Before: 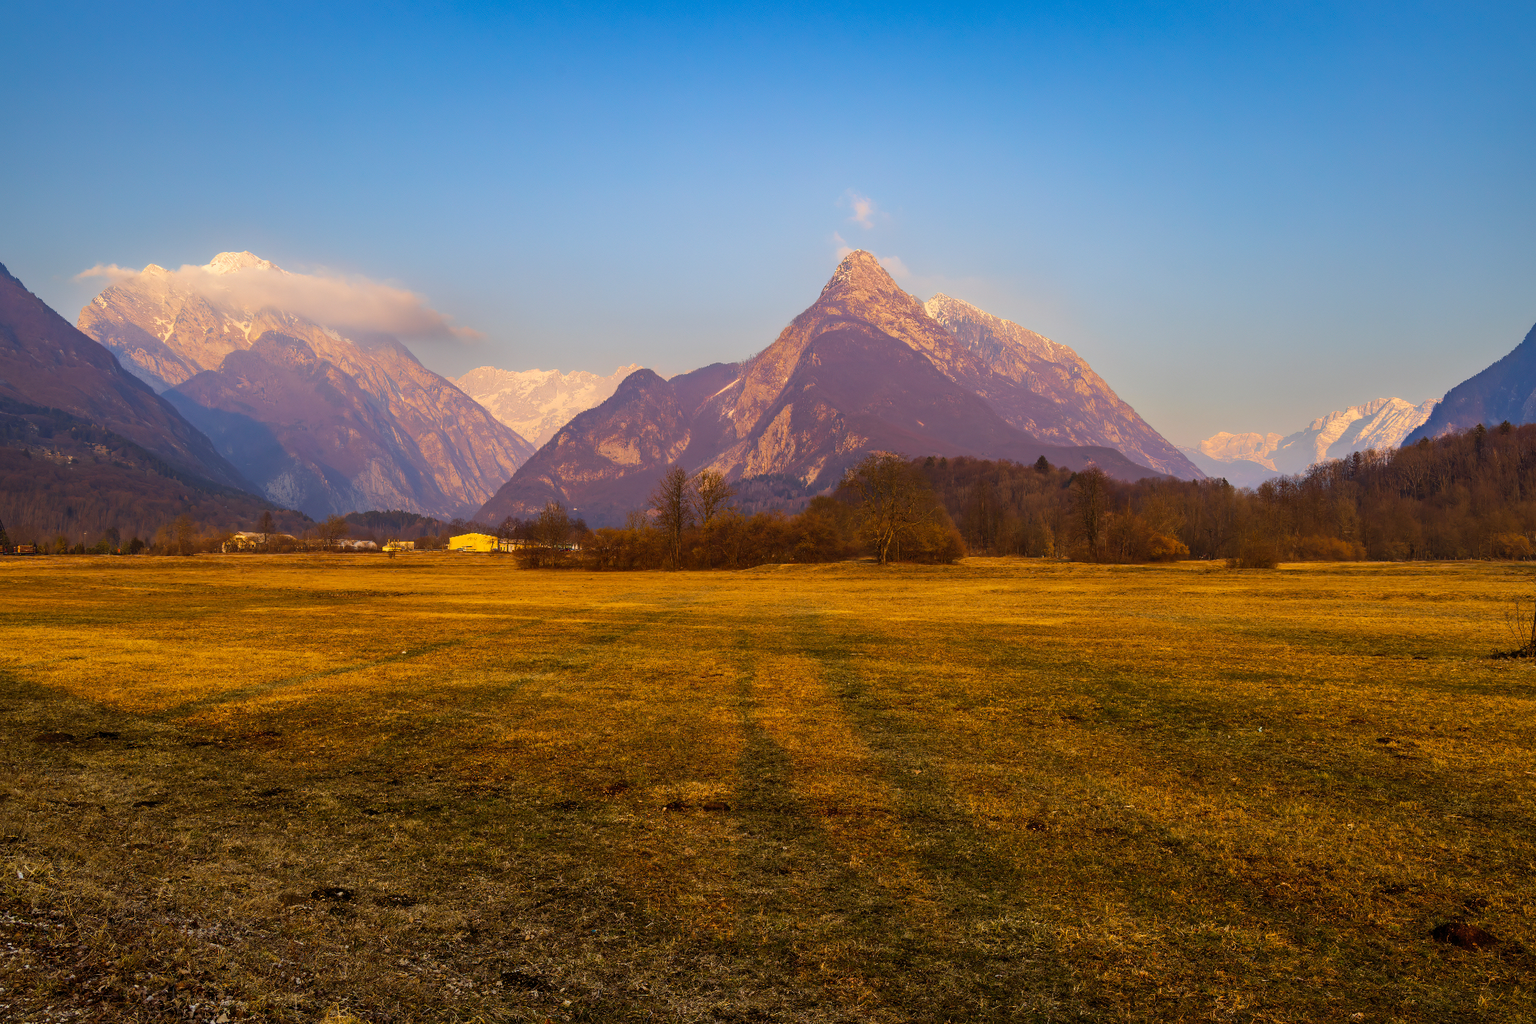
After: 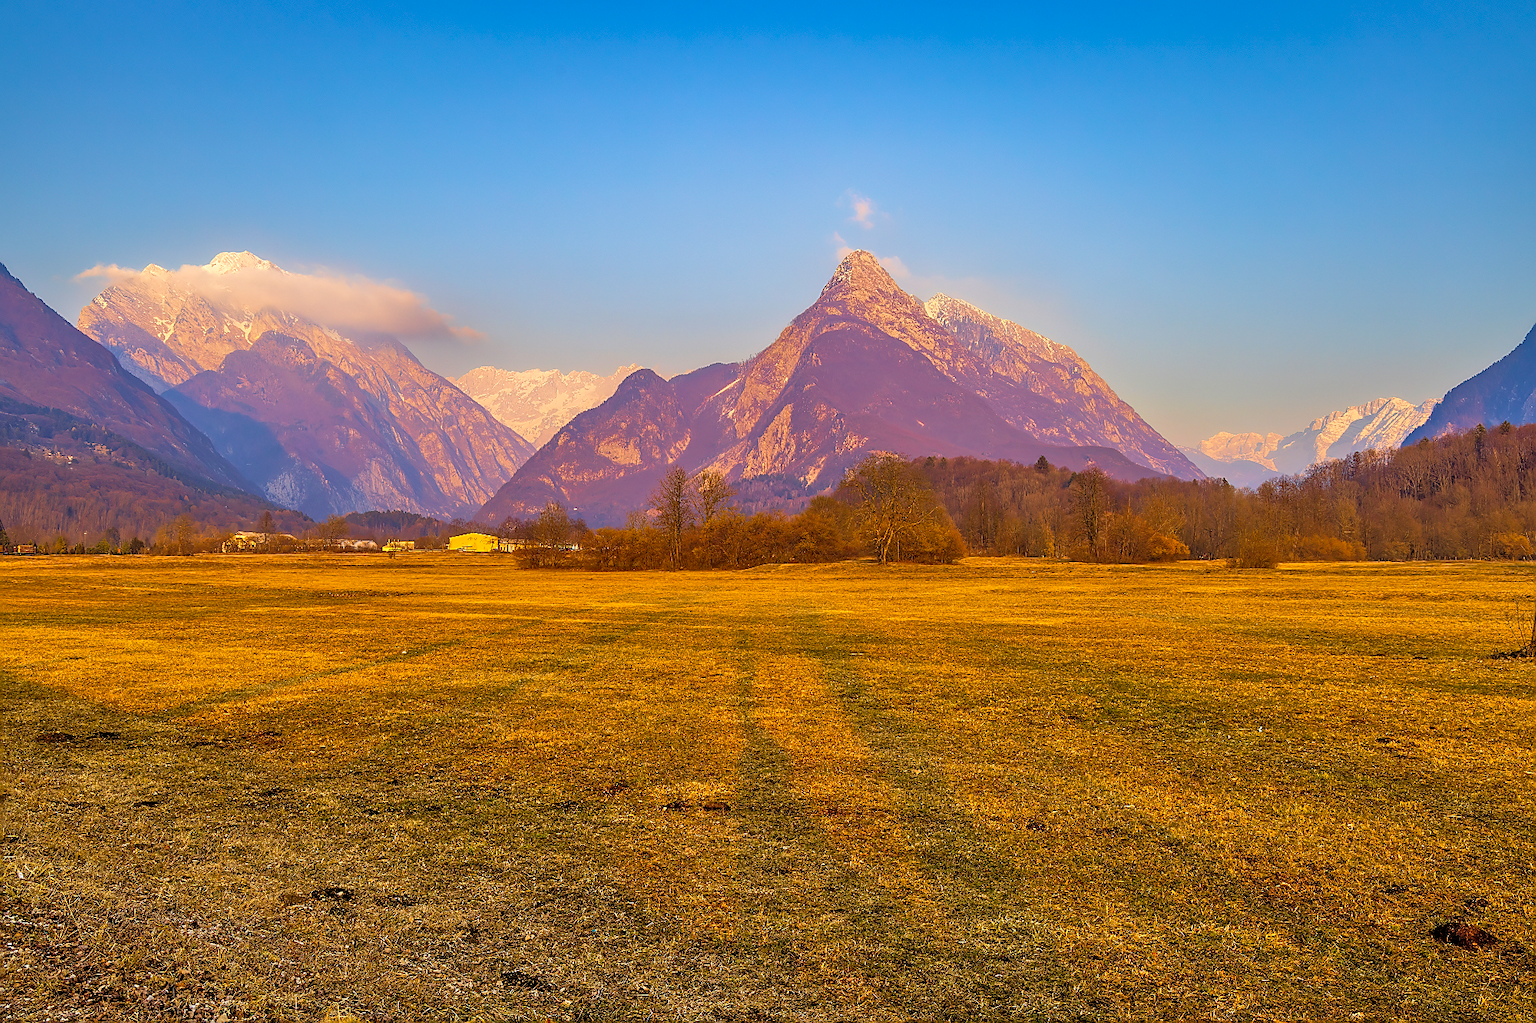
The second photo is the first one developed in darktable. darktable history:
velvia: strength 27.1%
tone equalizer: -7 EV 0.148 EV, -6 EV 0.578 EV, -5 EV 1.16 EV, -4 EV 1.35 EV, -3 EV 1.14 EV, -2 EV 0.6 EV, -1 EV 0.152 EV
exposure: exposure 0.123 EV, compensate highlight preservation false
color balance rgb: perceptual saturation grading › global saturation 9.801%, contrast -10.34%
sharpen: radius 1.396, amount 1.264, threshold 0.819
local contrast: on, module defaults
